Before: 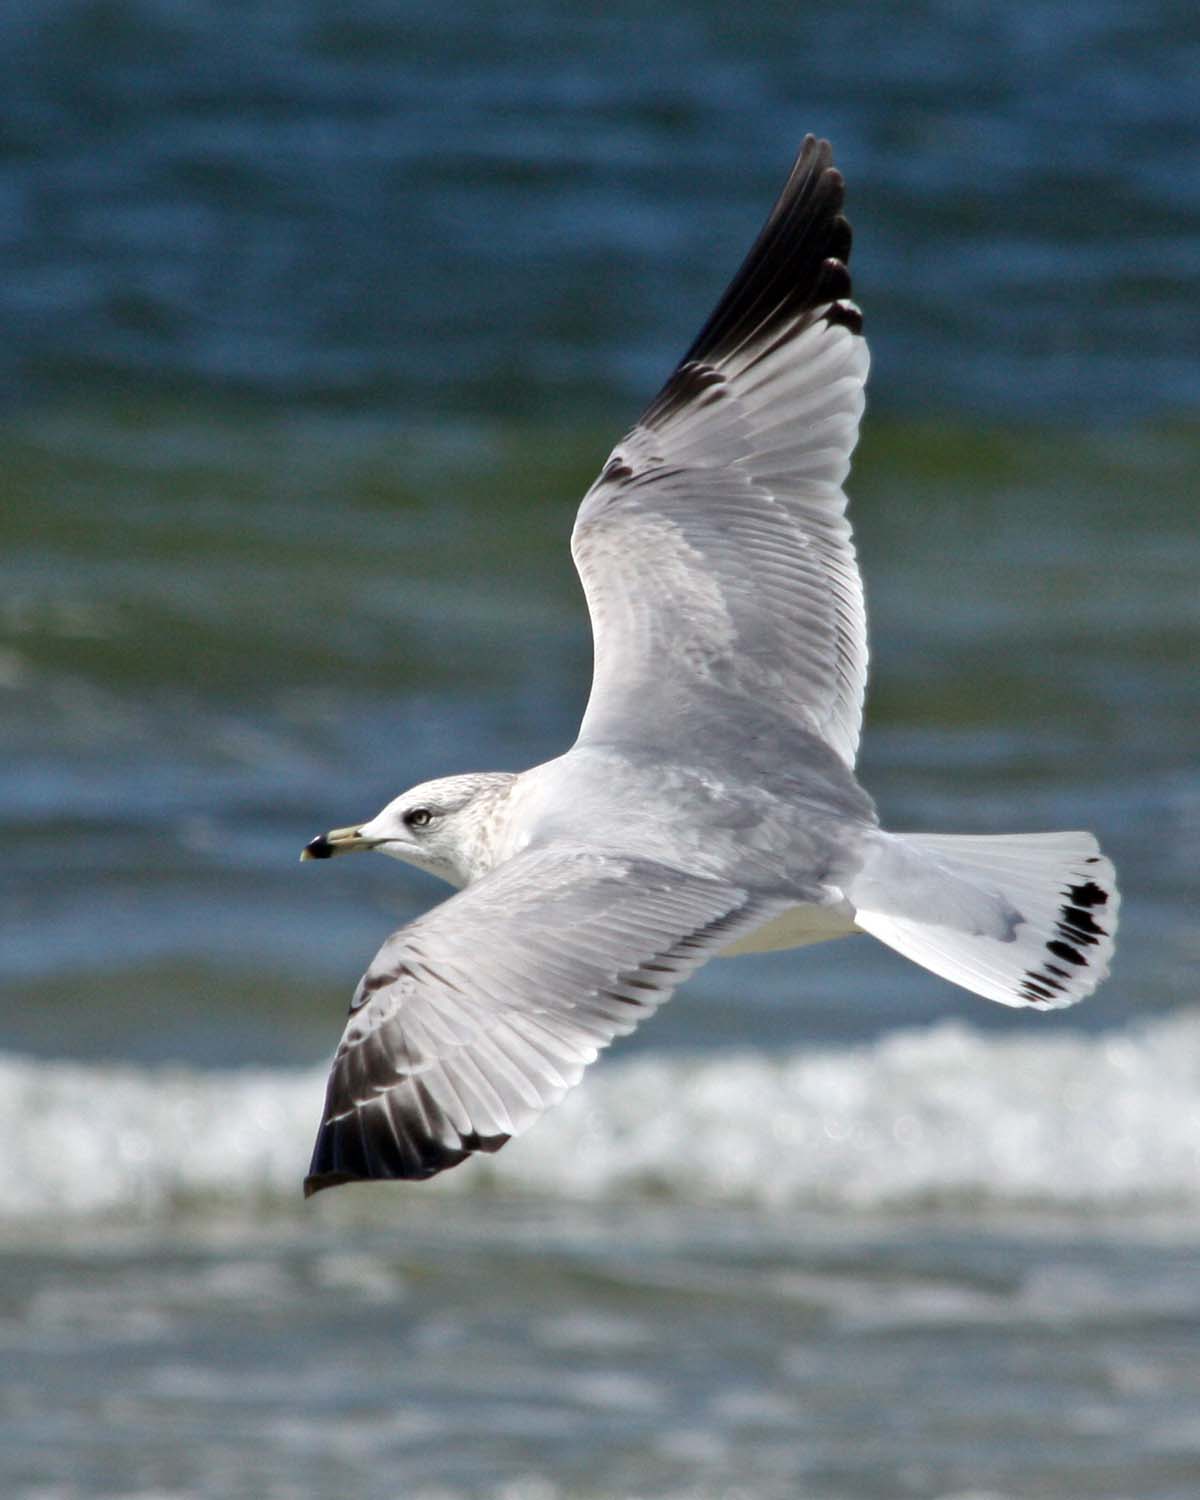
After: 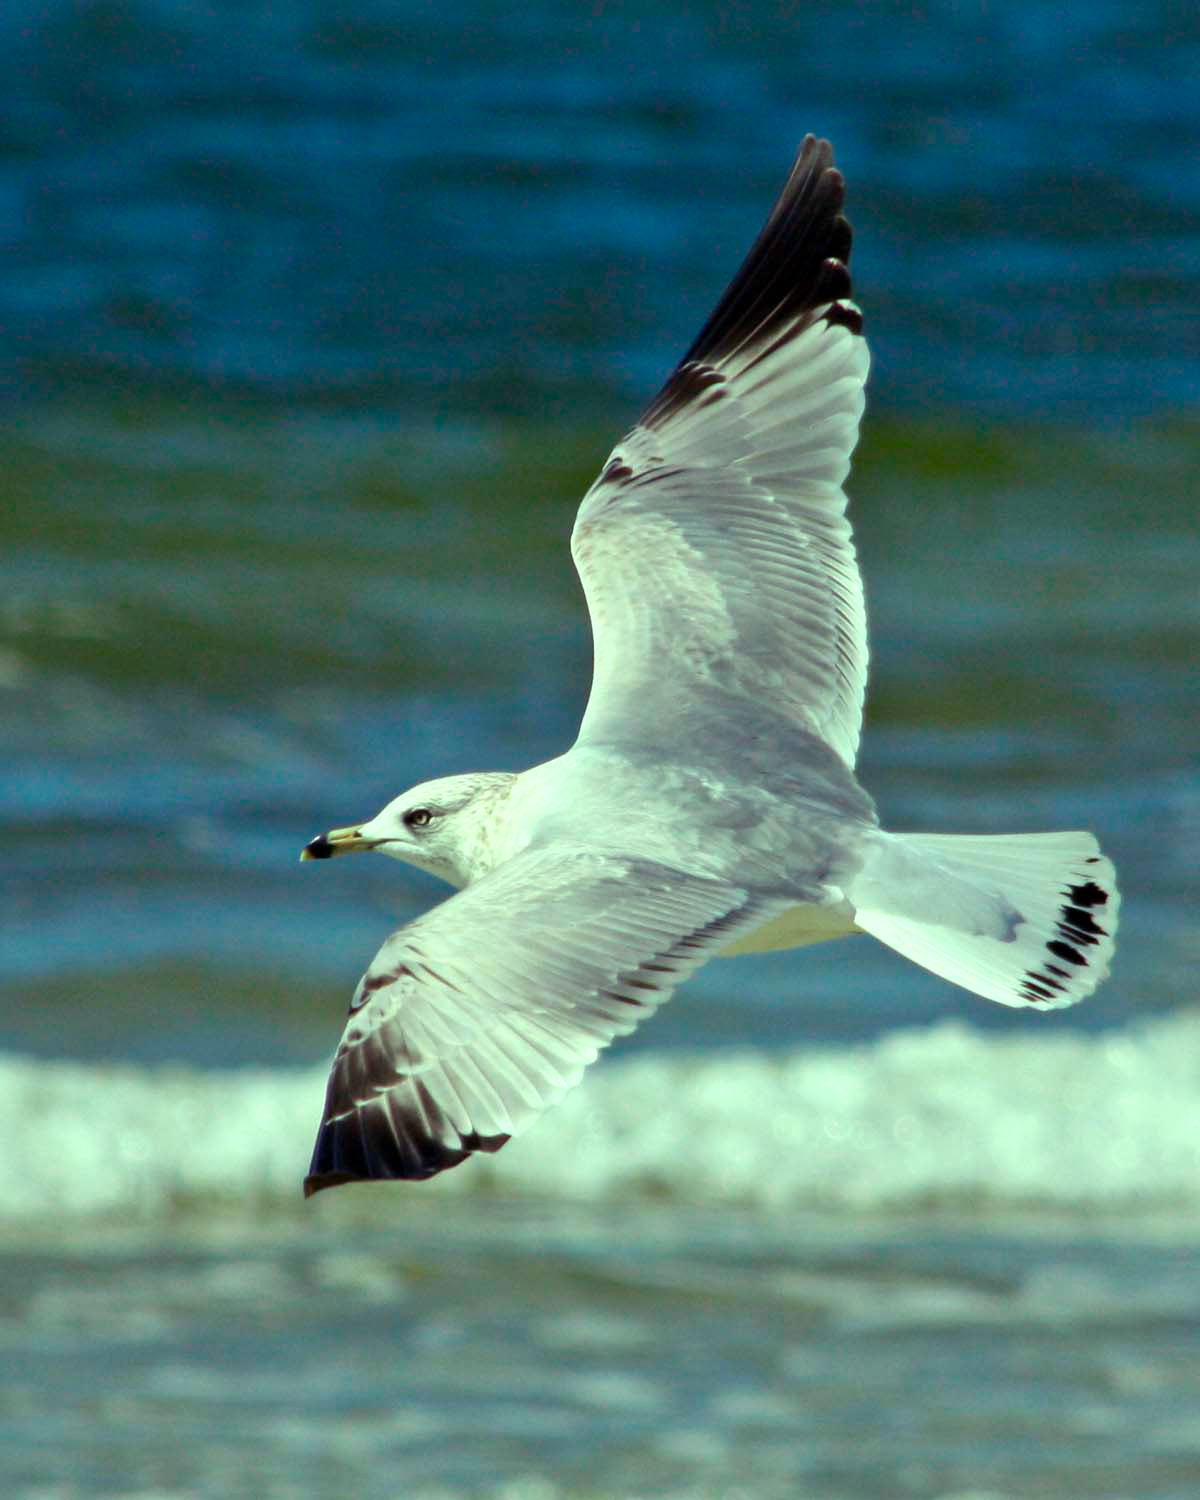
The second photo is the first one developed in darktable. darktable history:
color balance rgb: highlights gain › luminance 15.157%, highlights gain › chroma 7.049%, highlights gain › hue 125.52°, perceptual saturation grading › global saturation 37.324%, perceptual saturation grading › shadows 35.662%
